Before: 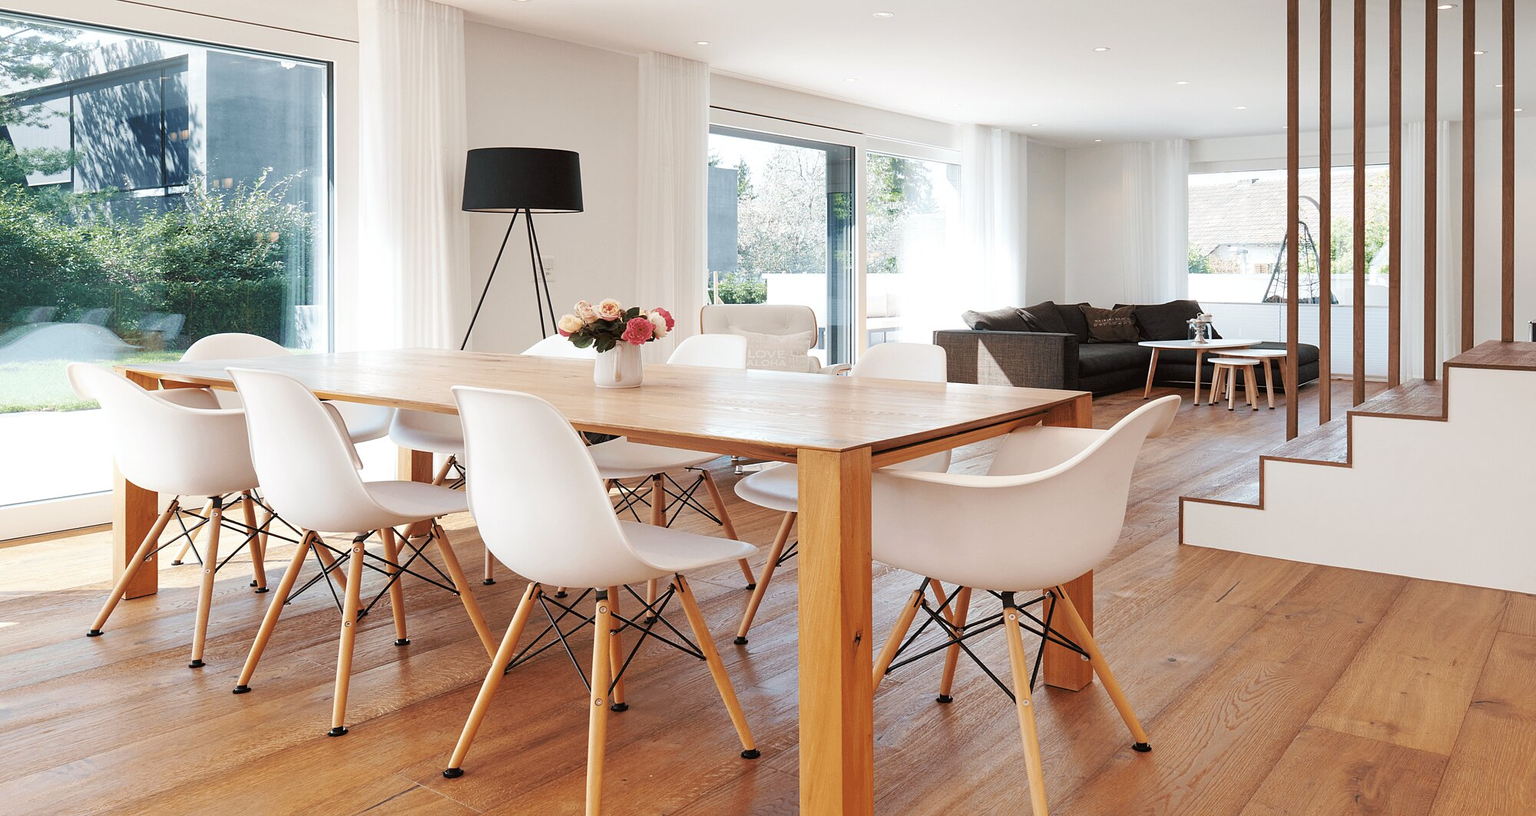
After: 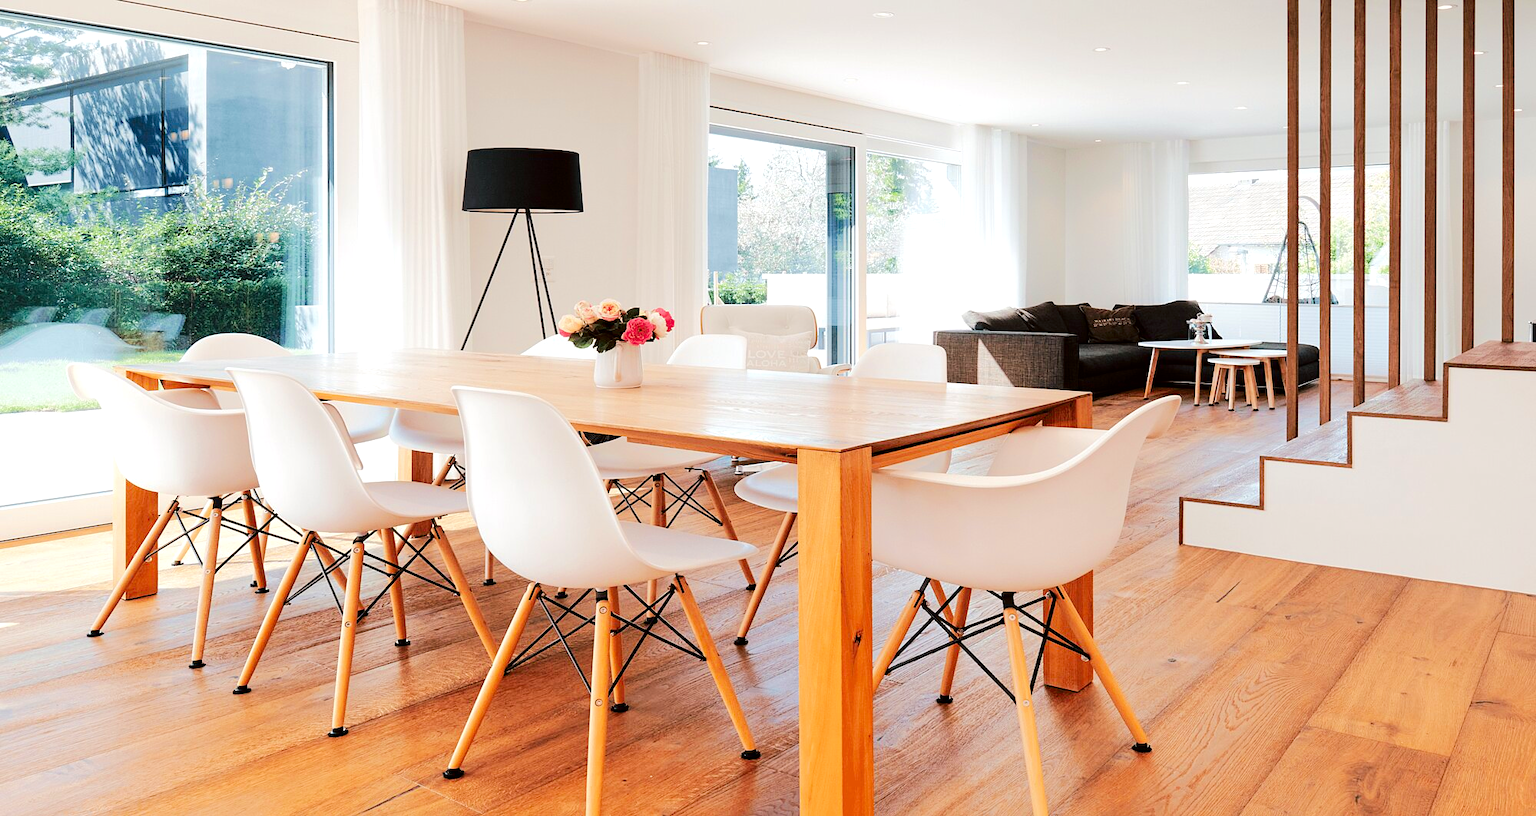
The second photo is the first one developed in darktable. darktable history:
contrast brightness saturation: contrast 0.098, brightness -0.256, saturation 0.148
tone equalizer: -7 EV 0.16 EV, -6 EV 0.567 EV, -5 EV 1.13 EV, -4 EV 1.35 EV, -3 EV 1.18 EV, -2 EV 0.6 EV, -1 EV 0.151 EV, edges refinement/feathering 500, mask exposure compensation -1.57 EV, preserve details no
base curve: preserve colors none
